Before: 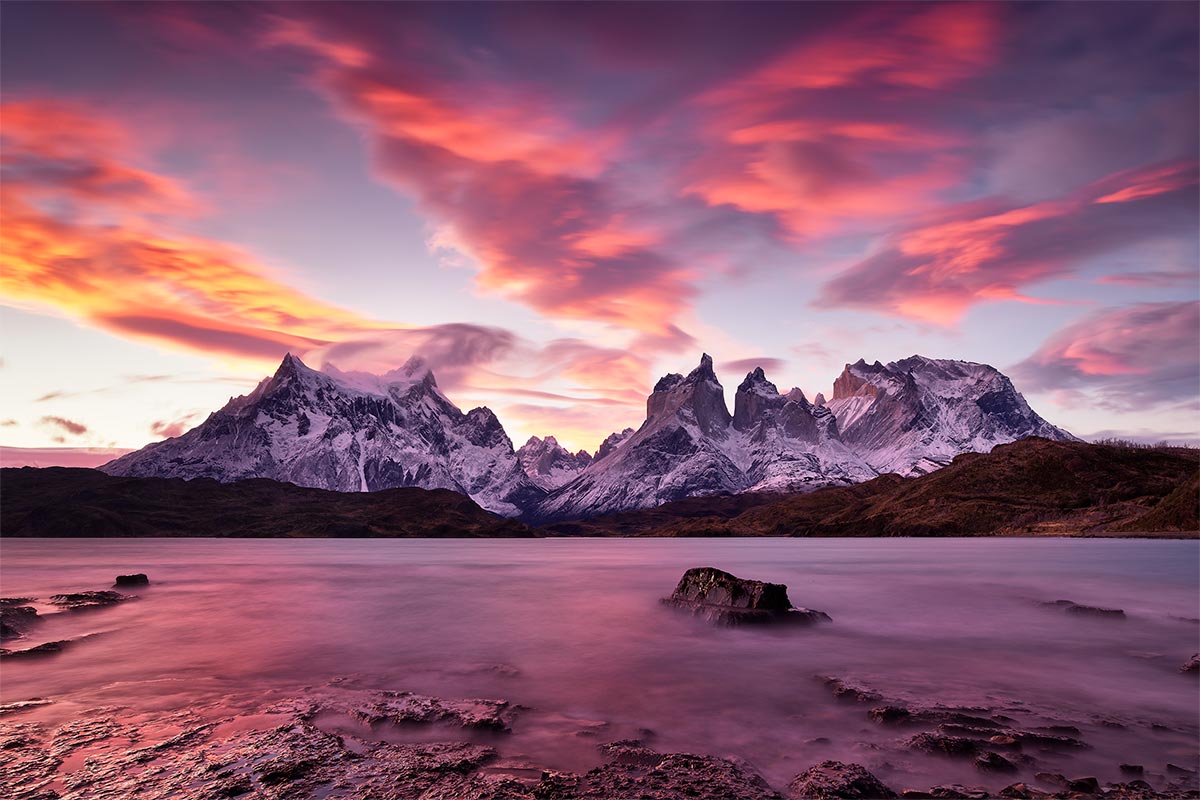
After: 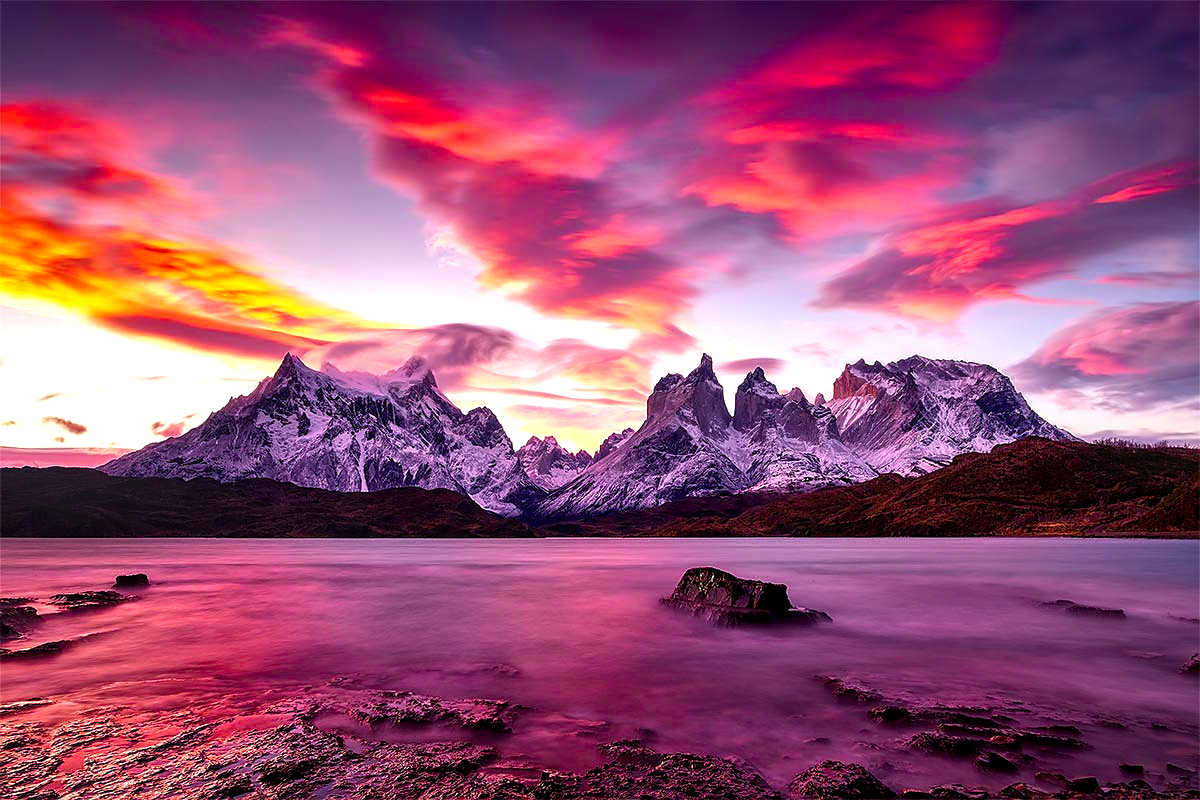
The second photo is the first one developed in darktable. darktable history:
sharpen: radius 0.969, amount 0.604
local contrast: detail 130%
color balance rgb: linear chroma grading › global chroma 9%, perceptual saturation grading › global saturation 36%, perceptual saturation grading › shadows 35%, perceptual brilliance grading › global brilliance 15%, perceptual brilliance grading › shadows -35%, global vibrance 15%
